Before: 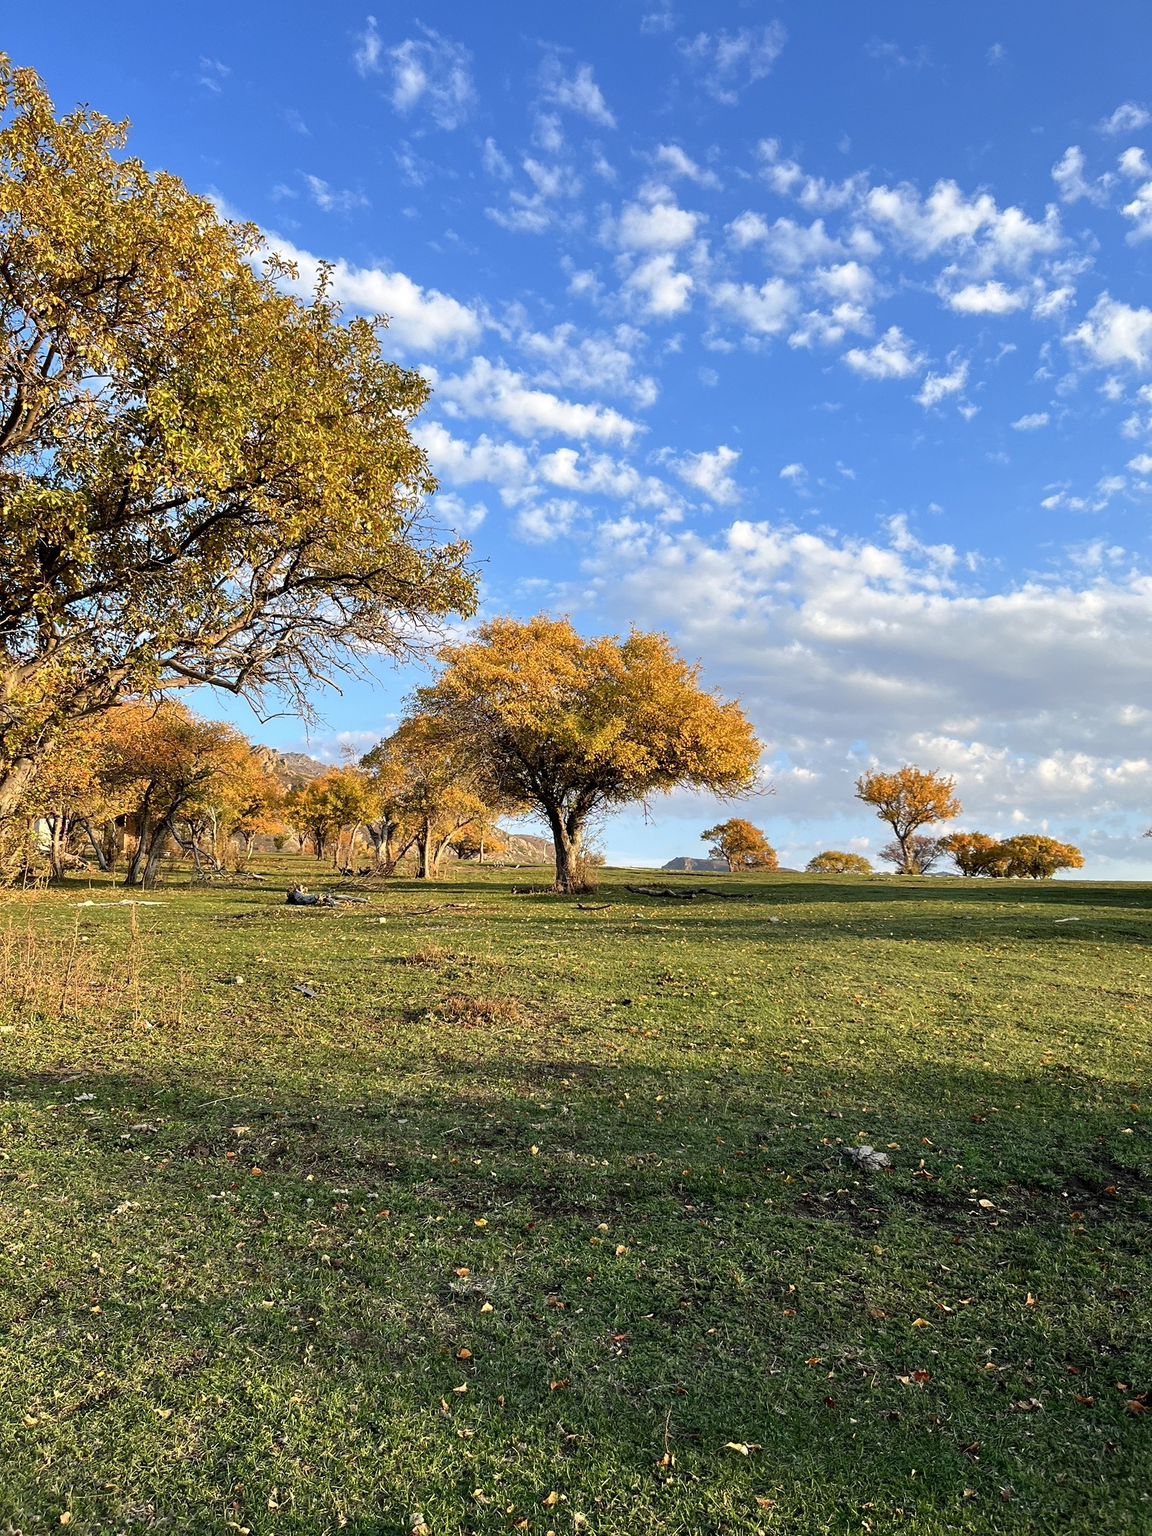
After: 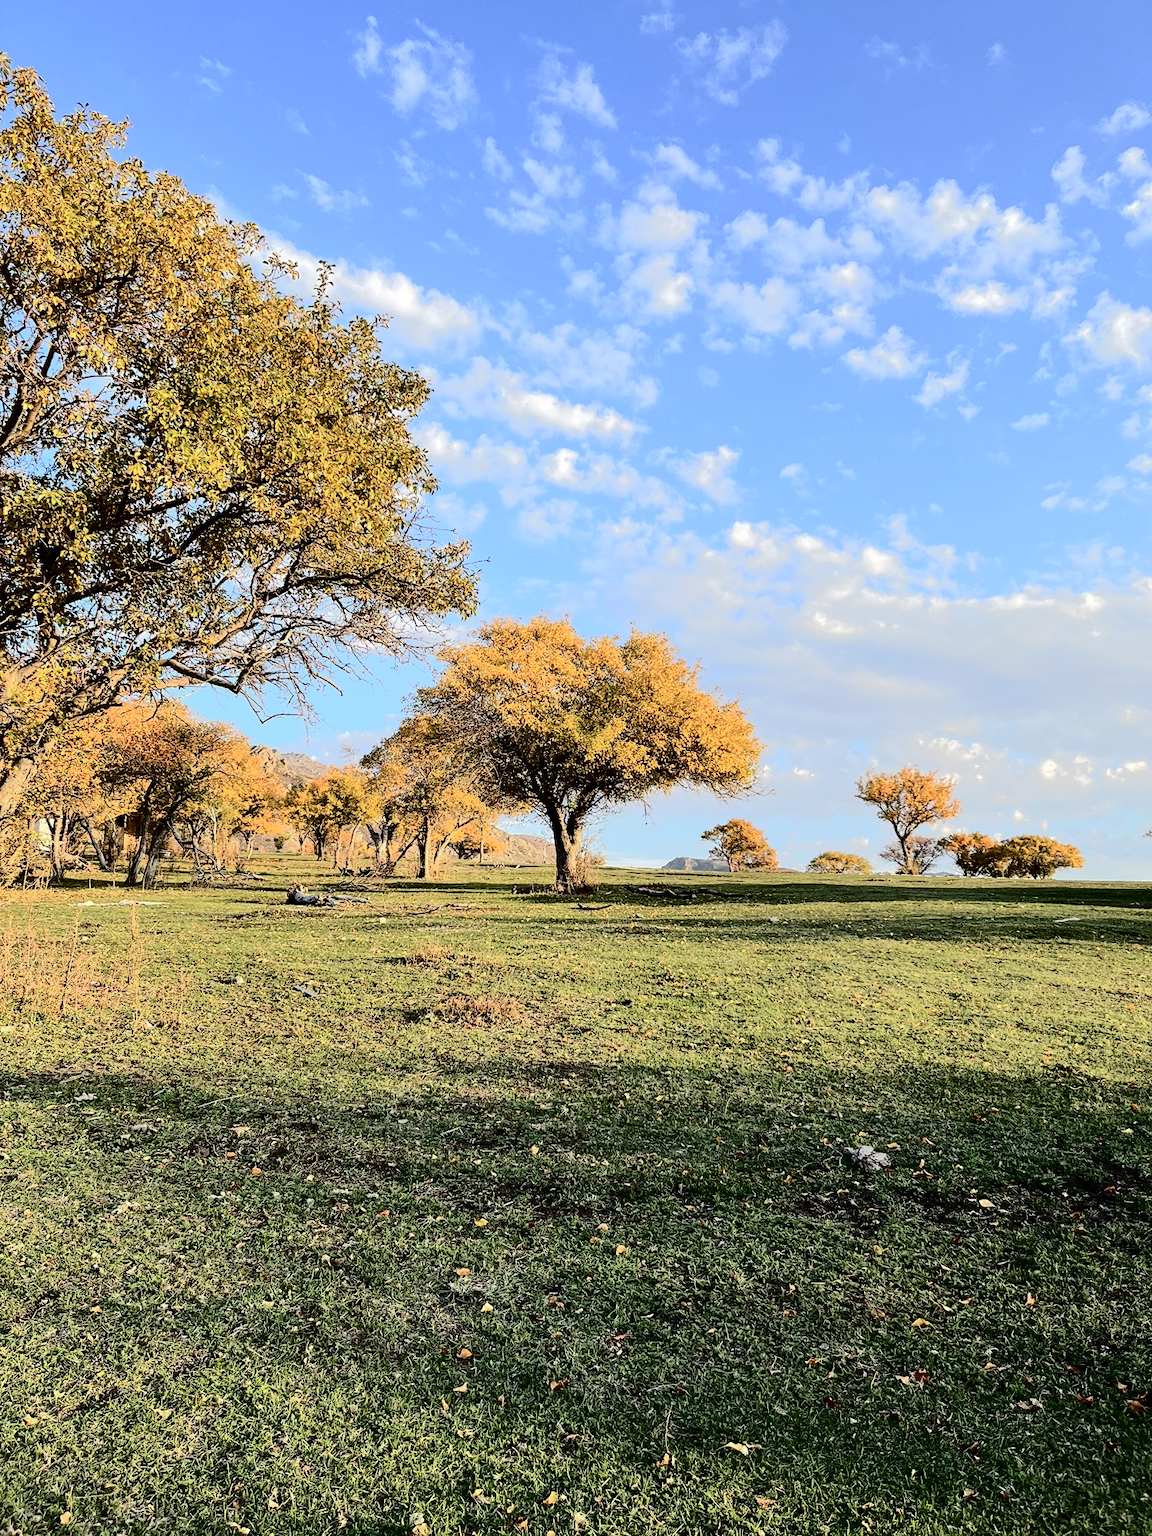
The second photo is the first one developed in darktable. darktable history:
tone curve: curves: ch0 [(0, 0) (0.003, 0.001) (0.011, 0.005) (0.025, 0.009) (0.044, 0.014) (0.069, 0.019) (0.1, 0.028) (0.136, 0.039) (0.177, 0.073) (0.224, 0.134) (0.277, 0.218) (0.335, 0.343) (0.399, 0.488) (0.468, 0.608) (0.543, 0.699) (0.623, 0.773) (0.709, 0.819) (0.801, 0.852) (0.898, 0.874) (1, 1)], color space Lab, independent channels, preserve colors none
